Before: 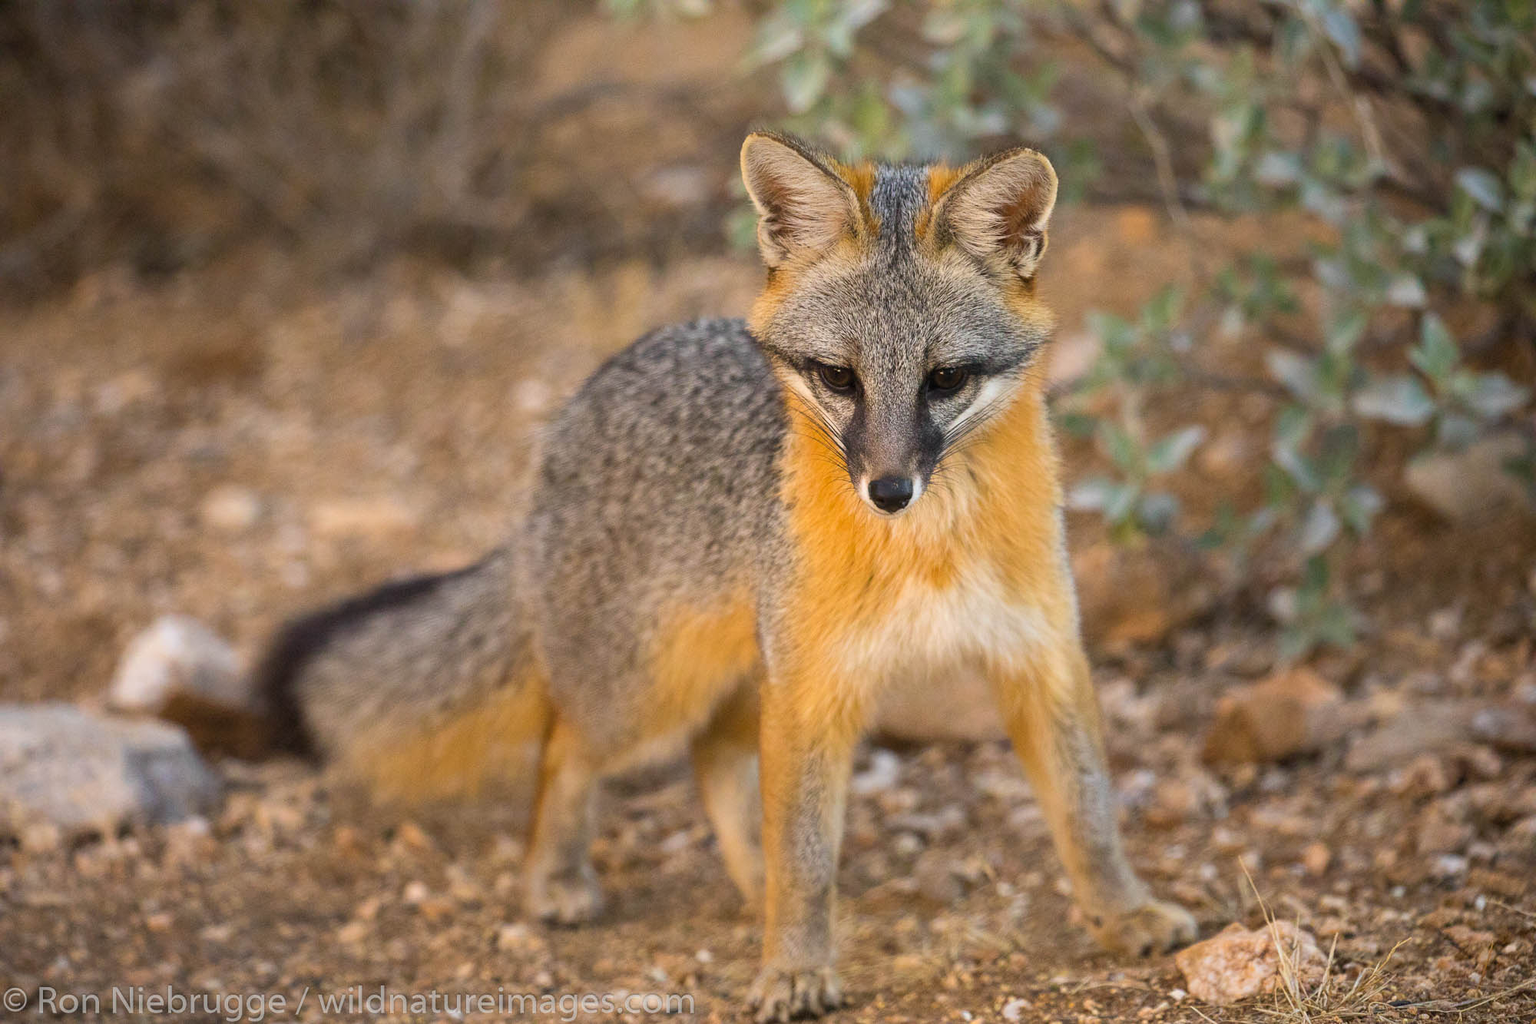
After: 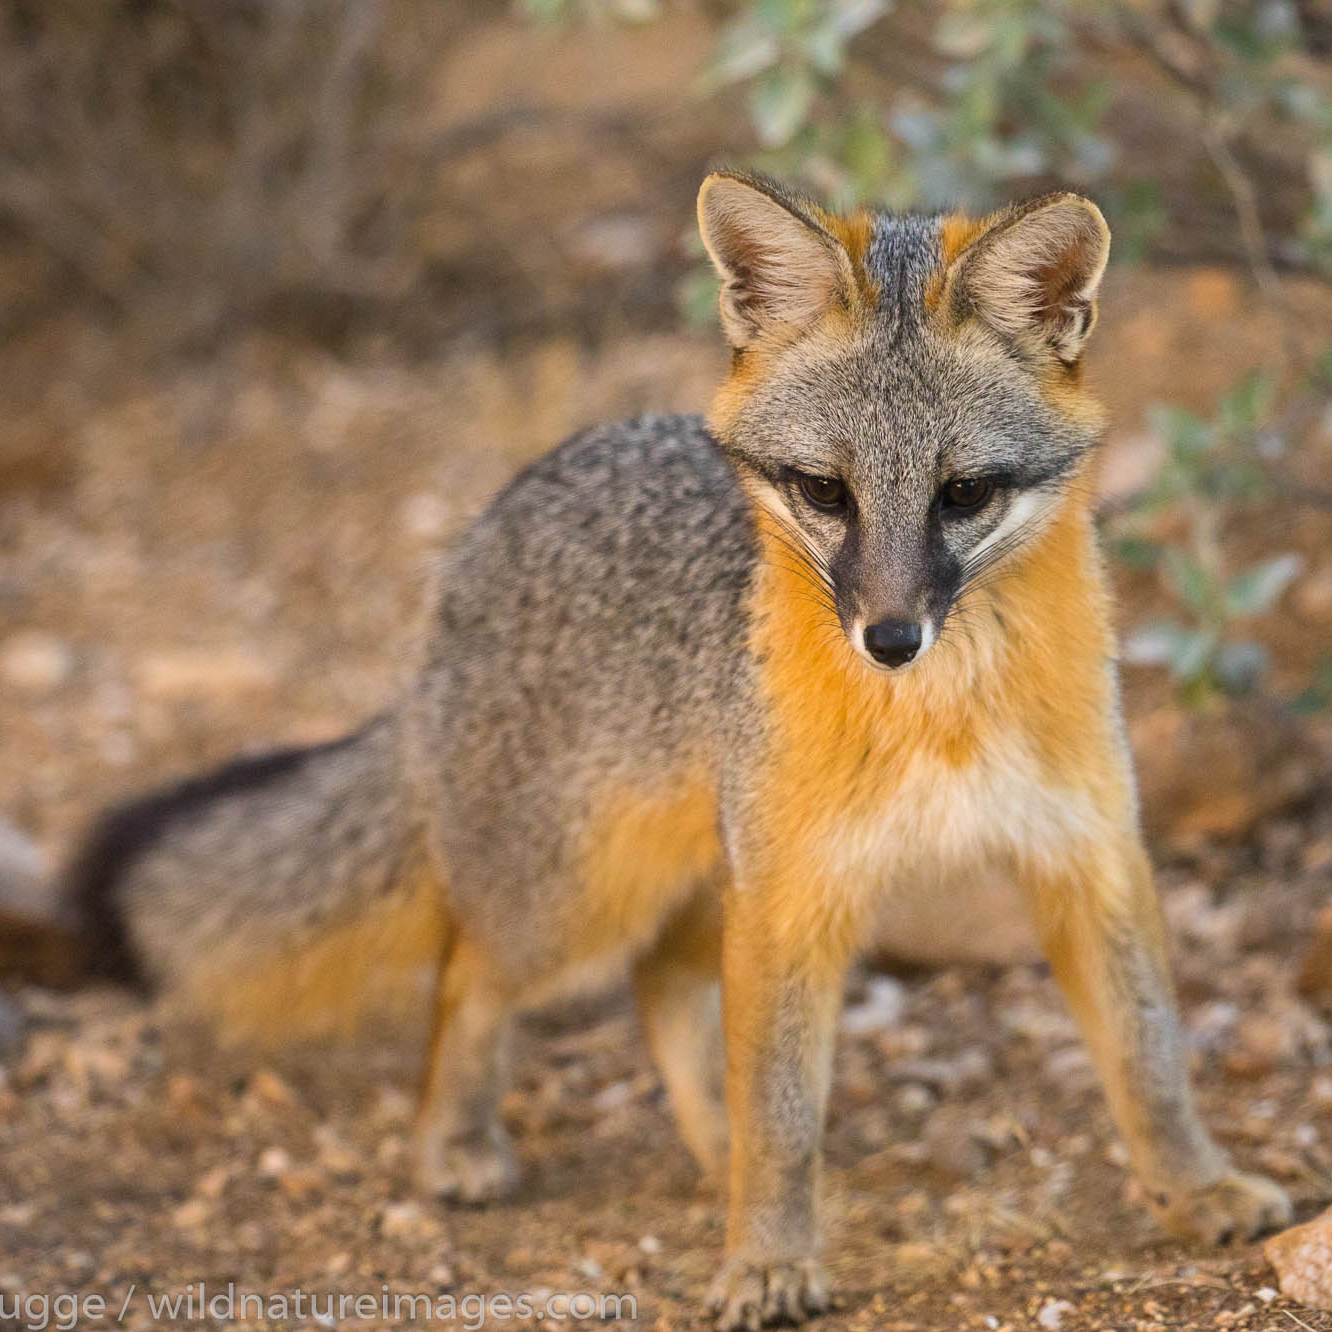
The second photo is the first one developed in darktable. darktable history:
crop and rotate: left 13.371%, right 20.007%
